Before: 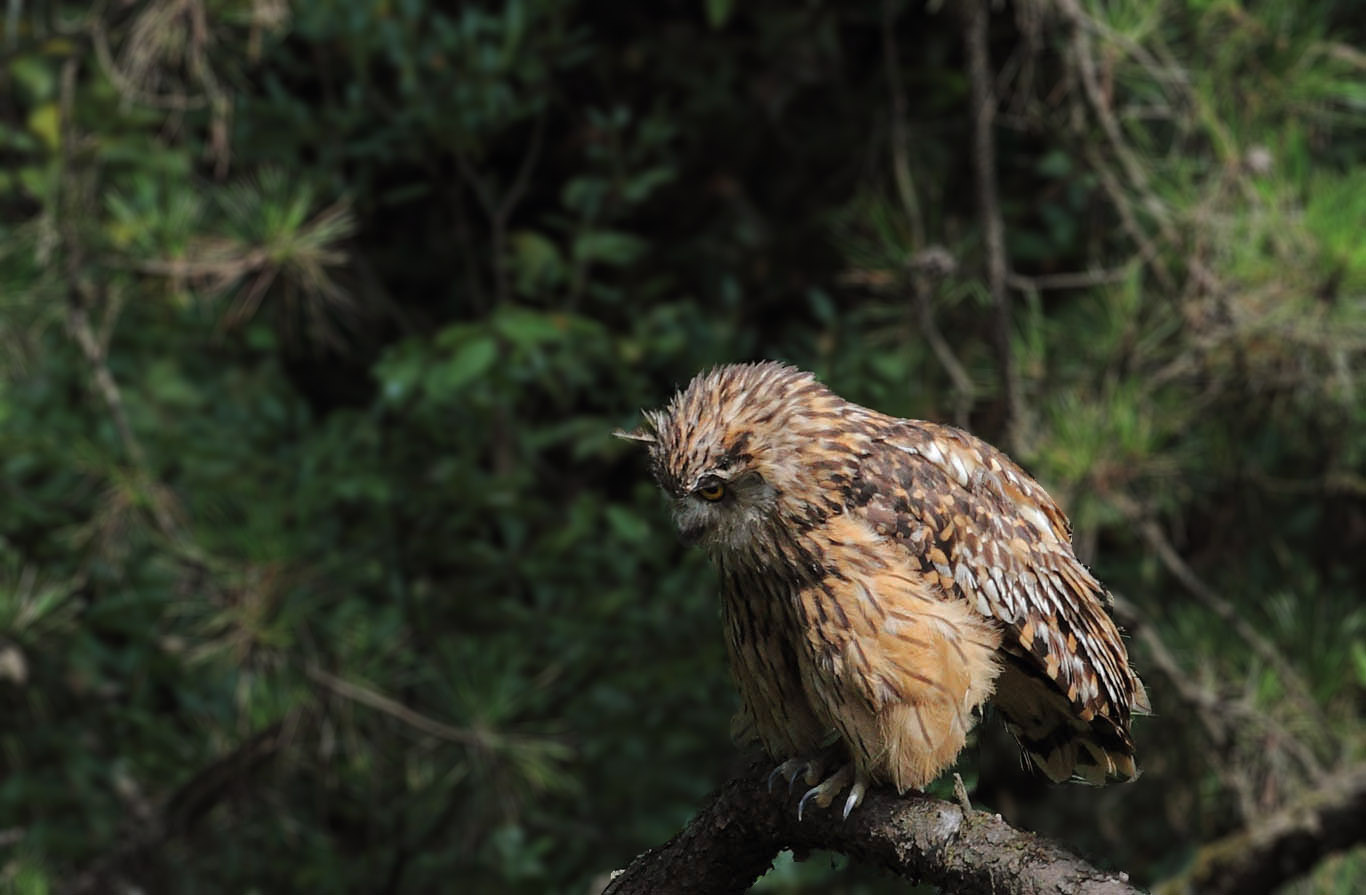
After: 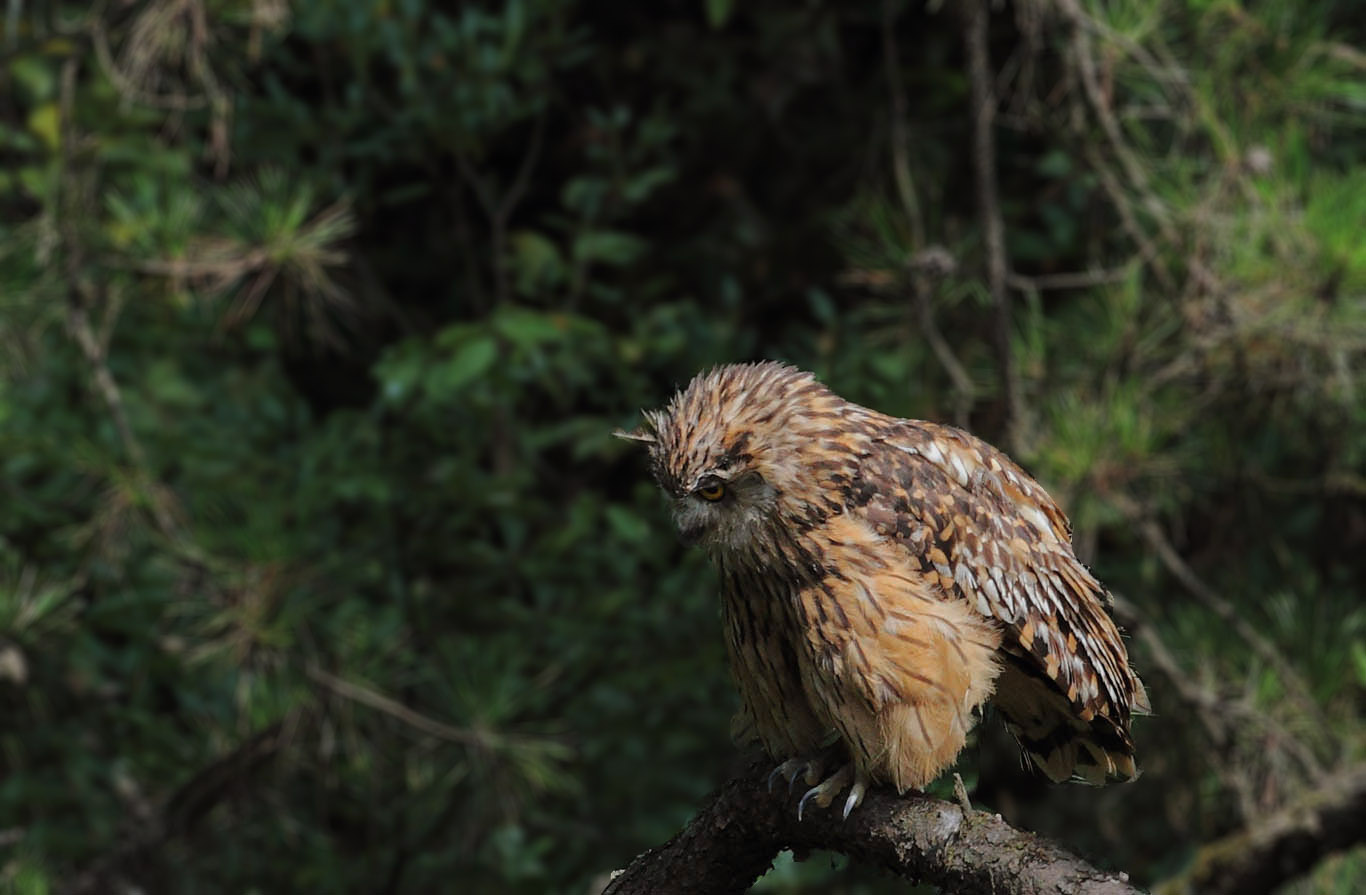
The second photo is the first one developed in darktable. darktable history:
shadows and highlights: radius 120.28, shadows 21.36, white point adjustment -9.59, highlights -12.87, soften with gaussian
